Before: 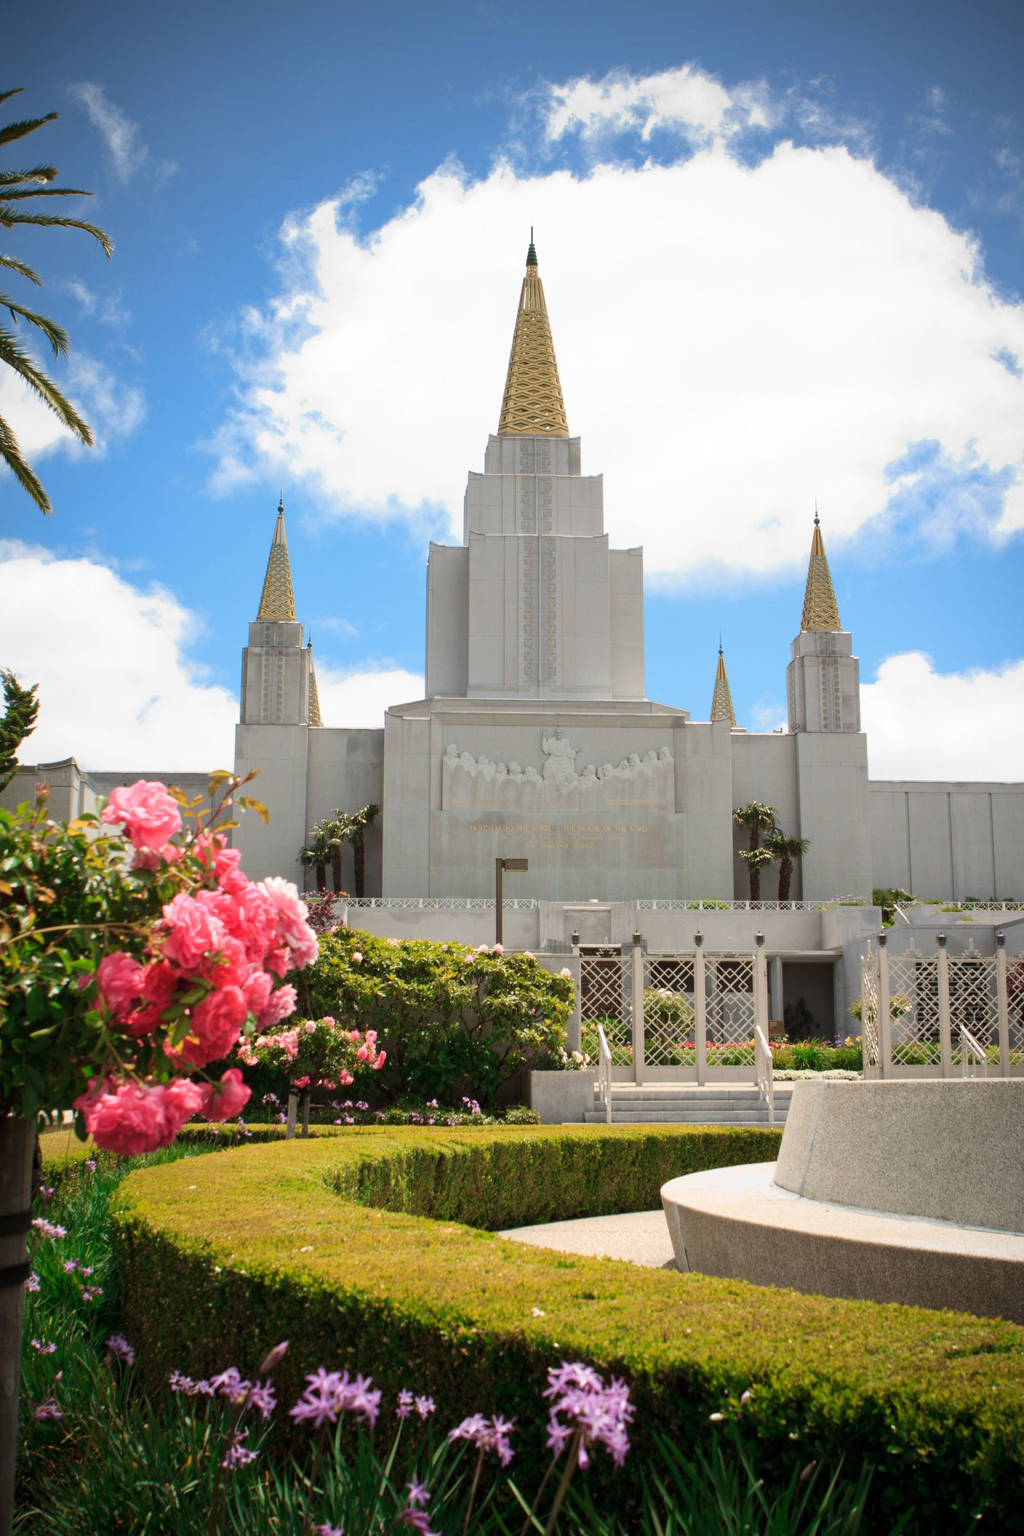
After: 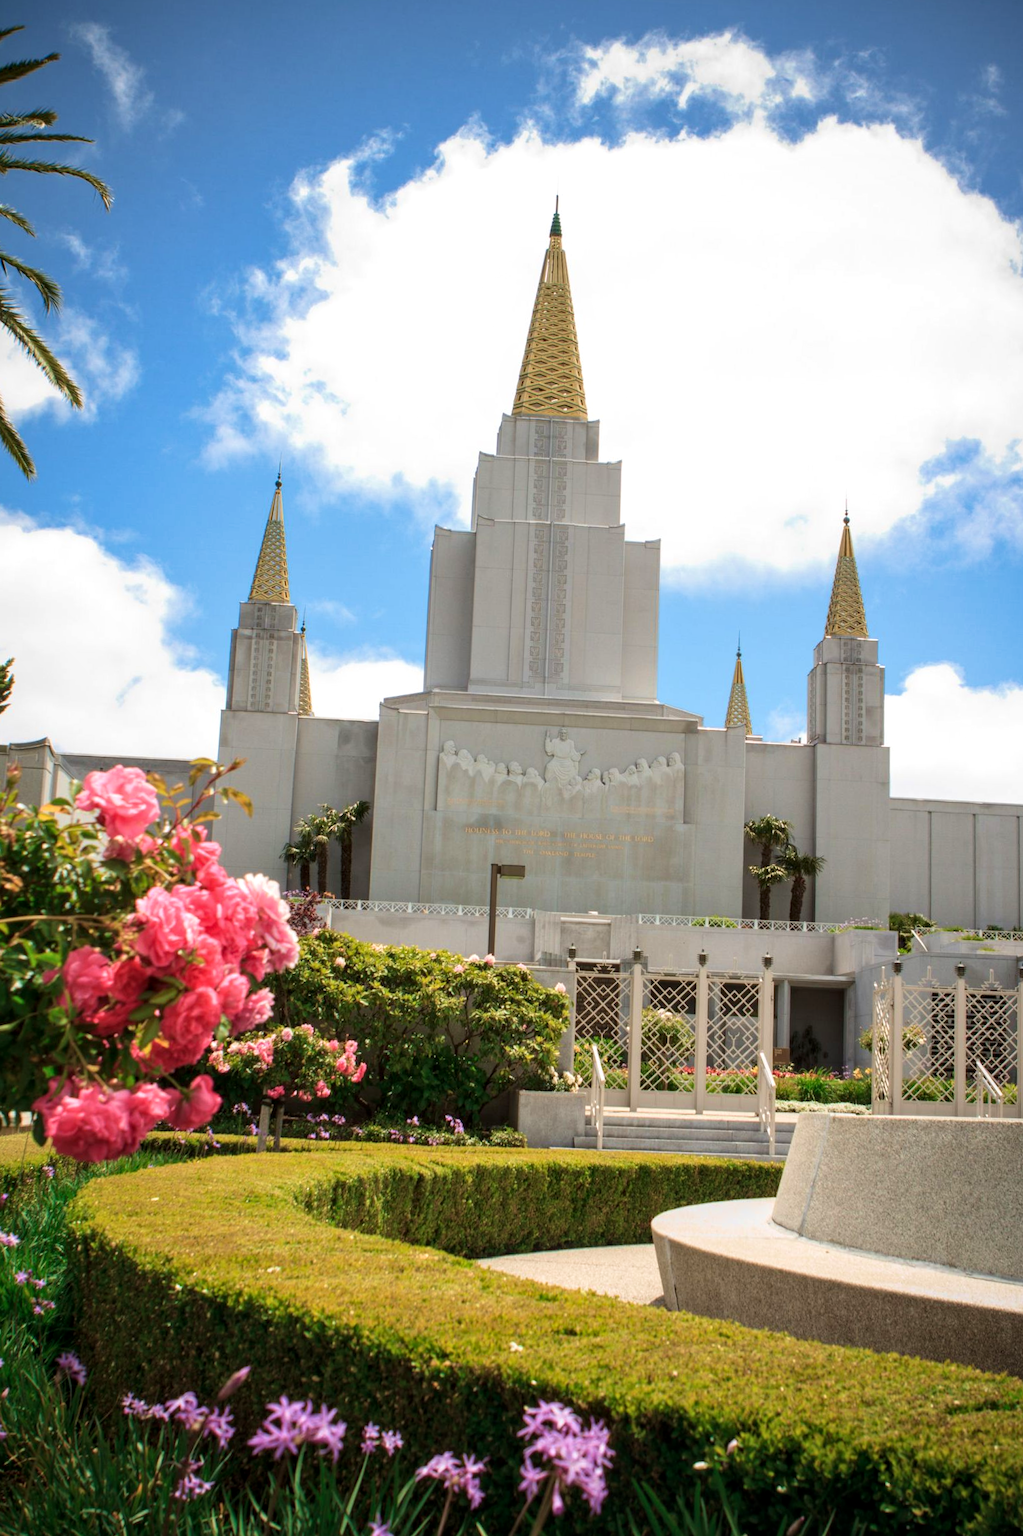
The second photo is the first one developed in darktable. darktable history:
crop and rotate: angle -2.38°
velvia: on, module defaults
local contrast: on, module defaults
